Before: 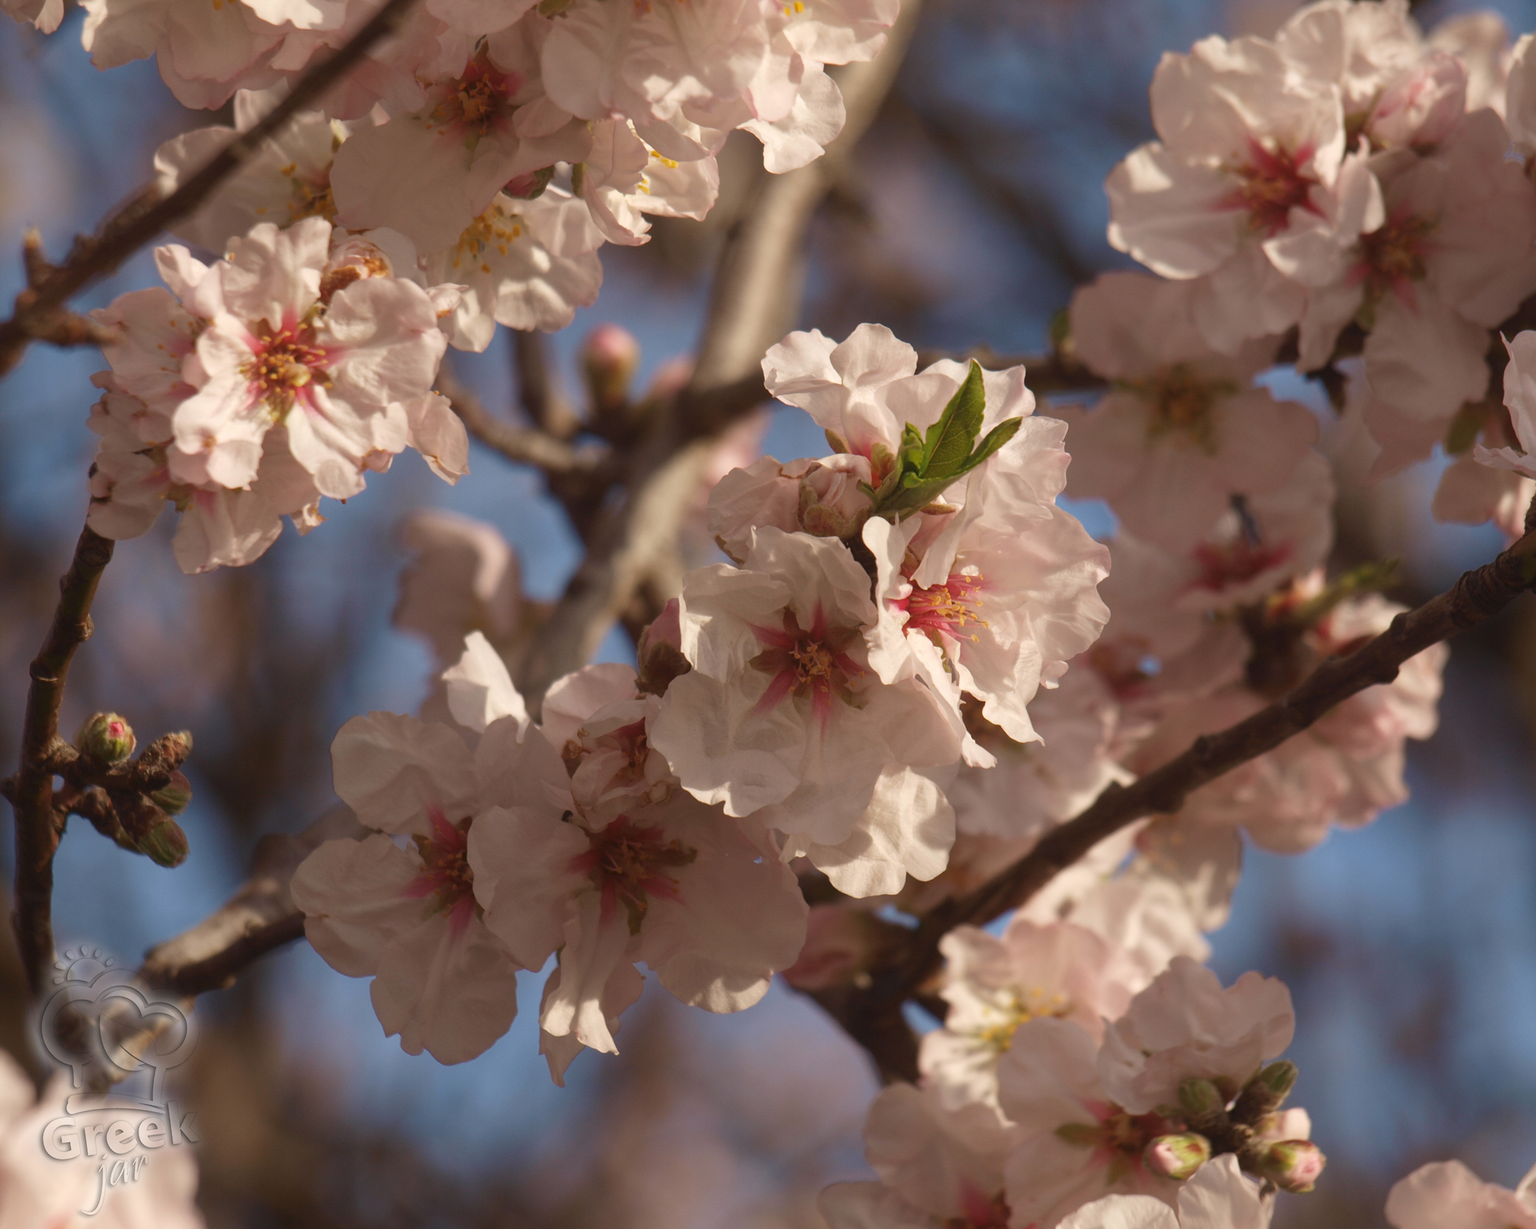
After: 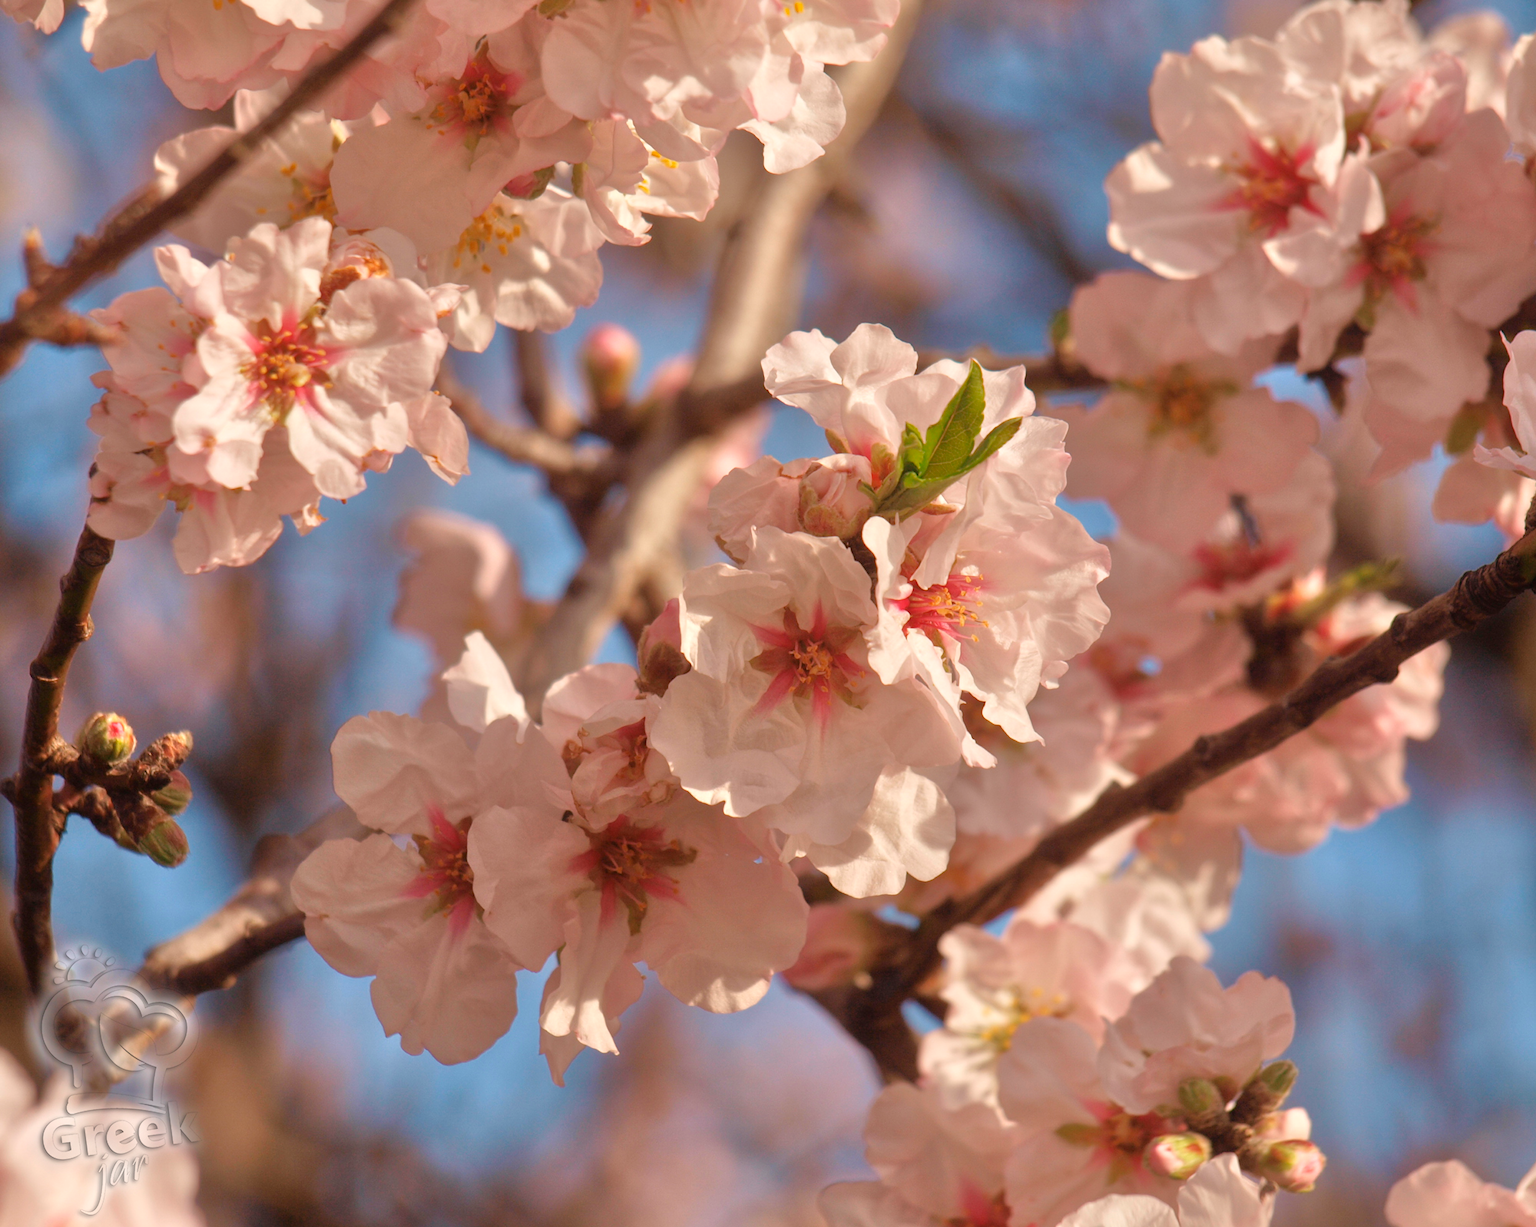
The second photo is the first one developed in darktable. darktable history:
tone equalizer: -7 EV 0.15 EV, -6 EV 0.6 EV, -5 EV 1.15 EV, -4 EV 1.33 EV, -3 EV 1.15 EV, -2 EV 0.6 EV, -1 EV 0.15 EV, mask exposure compensation -0.5 EV
crop: bottom 0.071%
